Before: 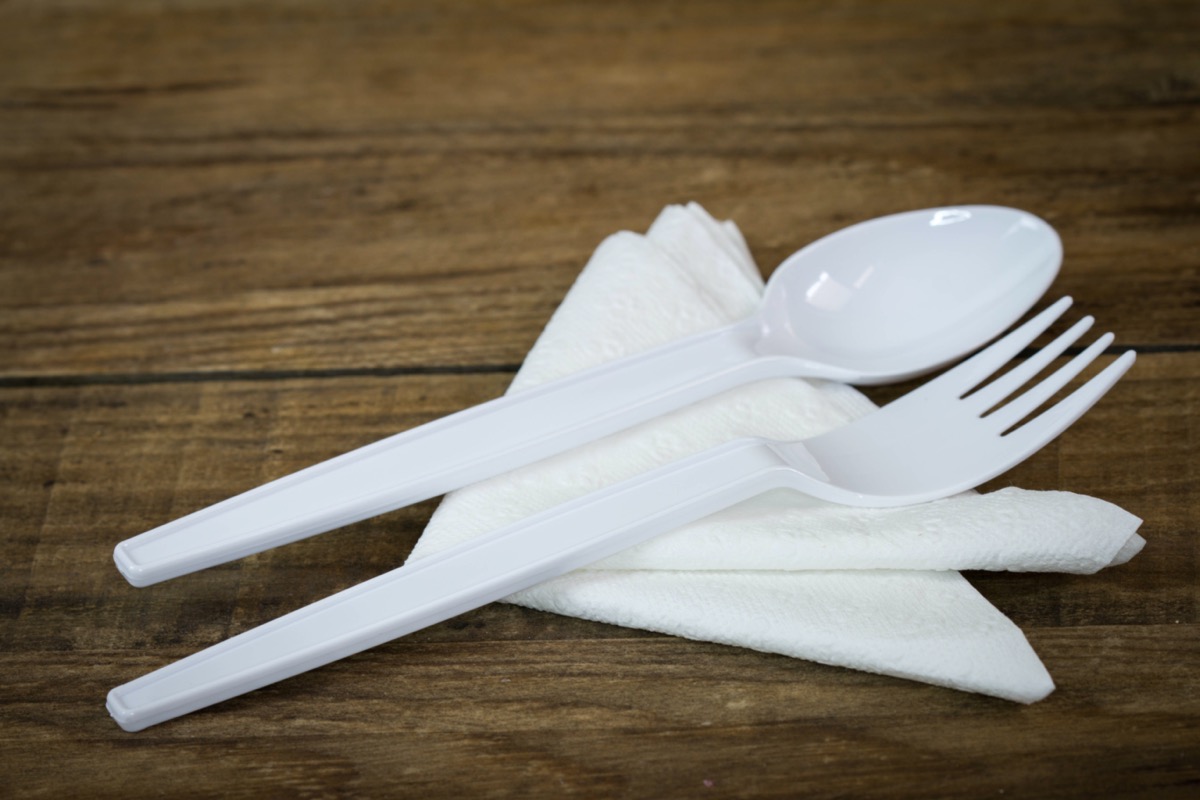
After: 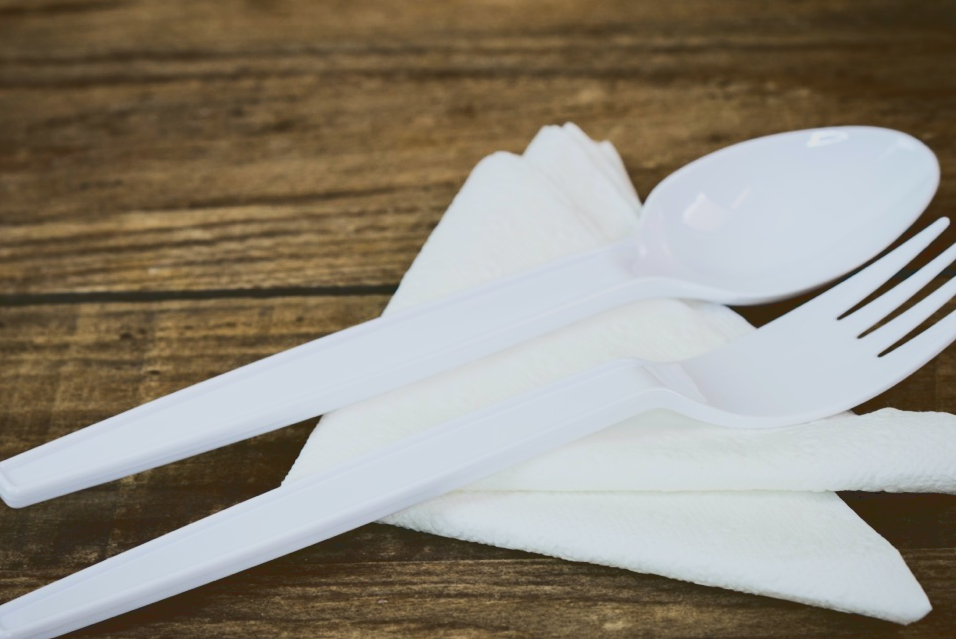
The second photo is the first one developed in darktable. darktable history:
filmic rgb: black relative exposure -7.65 EV, white relative exposure 4.56 EV, hardness 3.61, color science v6 (2022)
tone curve: curves: ch0 [(0, 0) (0.003, 0.17) (0.011, 0.17) (0.025, 0.17) (0.044, 0.168) (0.069, 0.167) (0.1, 0.173) (0.136, 0.181) (0.177, 0.199) (0.224, 0.226) (0.277, 0.271) (0.335, 0.333) (0.399, 0.419) (0.468, 0.52) (0.543, 0.621) (0.623, 0.716) (0.709, 0.795) (0.801, 0.867) (0.898, 0.914) (1, 1)], color space Lab, linked channels, preserve colors none
crop and rotate: left 10.296%, top 9.88%, right 9.988%, bottom 10.224%
